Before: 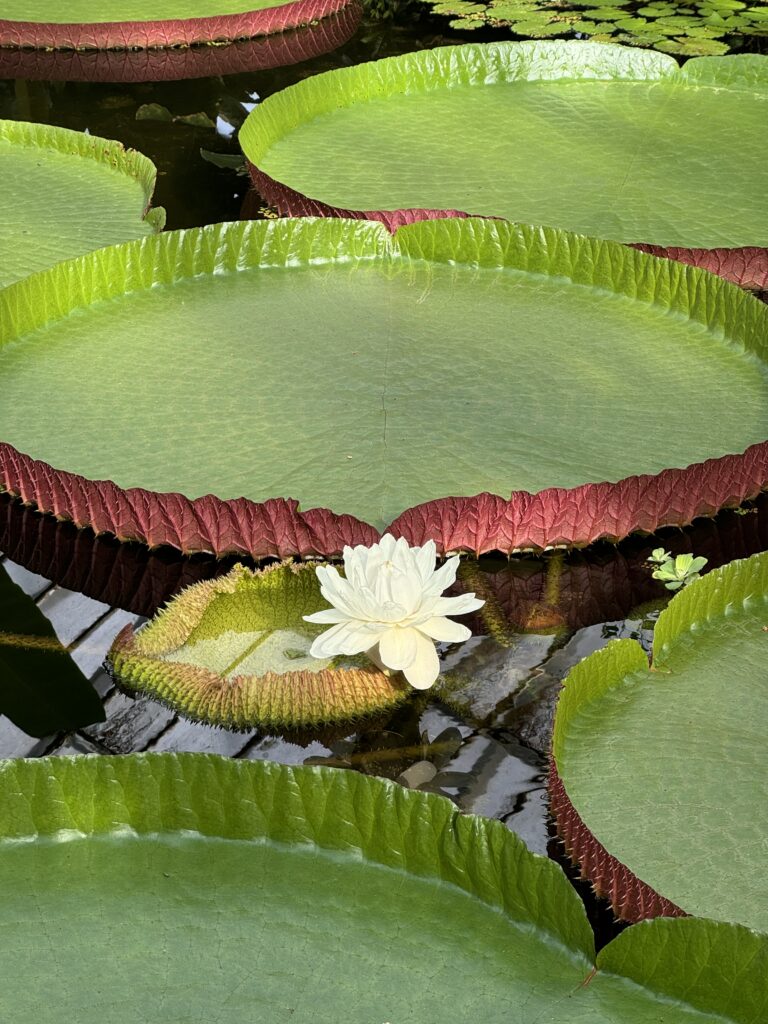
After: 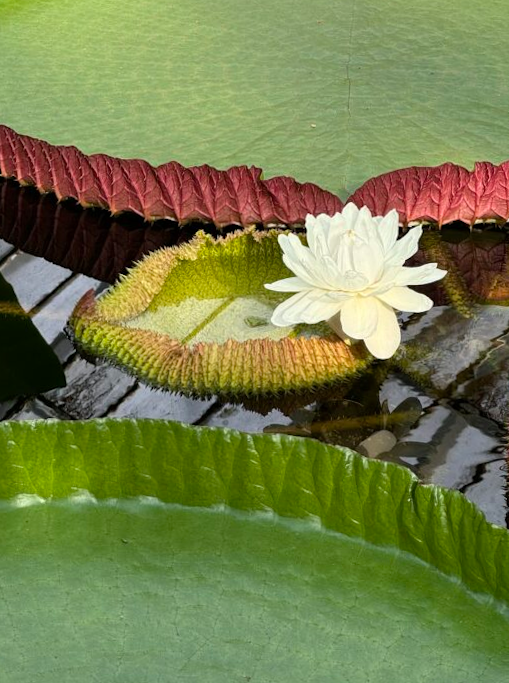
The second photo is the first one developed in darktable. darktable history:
crop and rotate: angle -0.743°, left 4.063%, top 32.091%, right 28.39%
